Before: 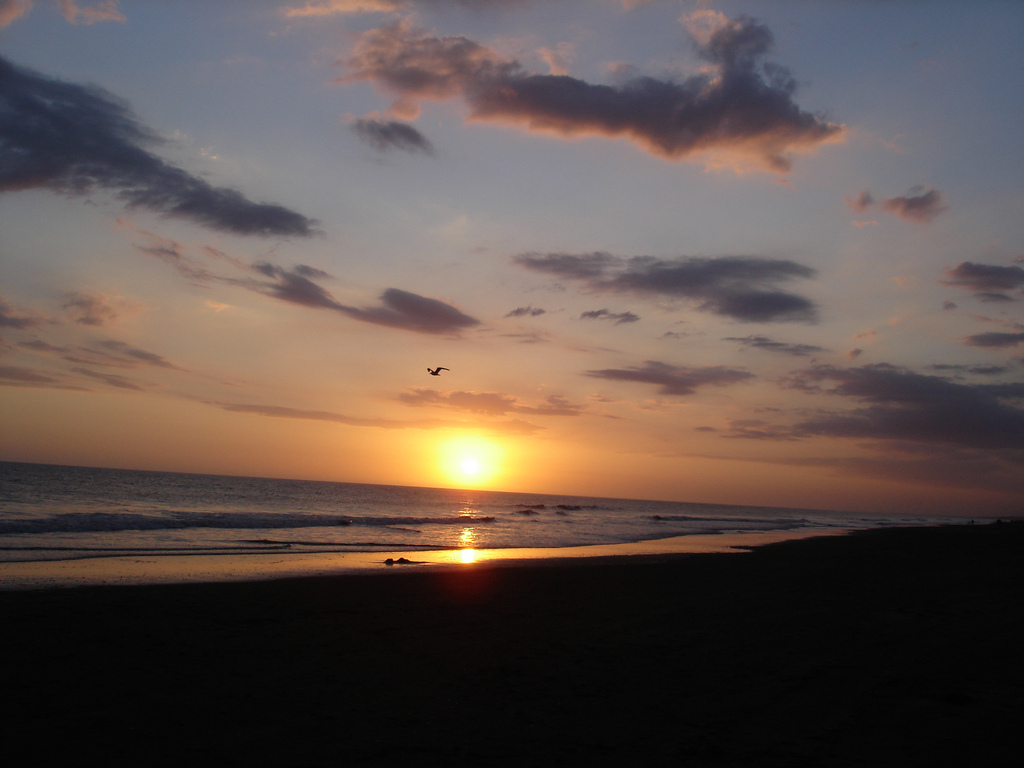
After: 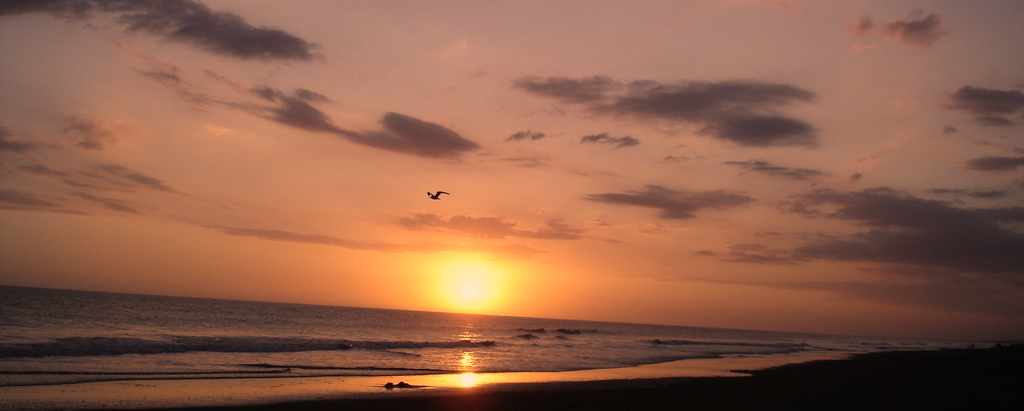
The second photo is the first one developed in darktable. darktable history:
crop and rotate: top 23.043%, bottom 23.437%
color correction: highlights a* 40, highlights b* 40, saturation 0.69
vignetting: fall-off radius 60.92%
